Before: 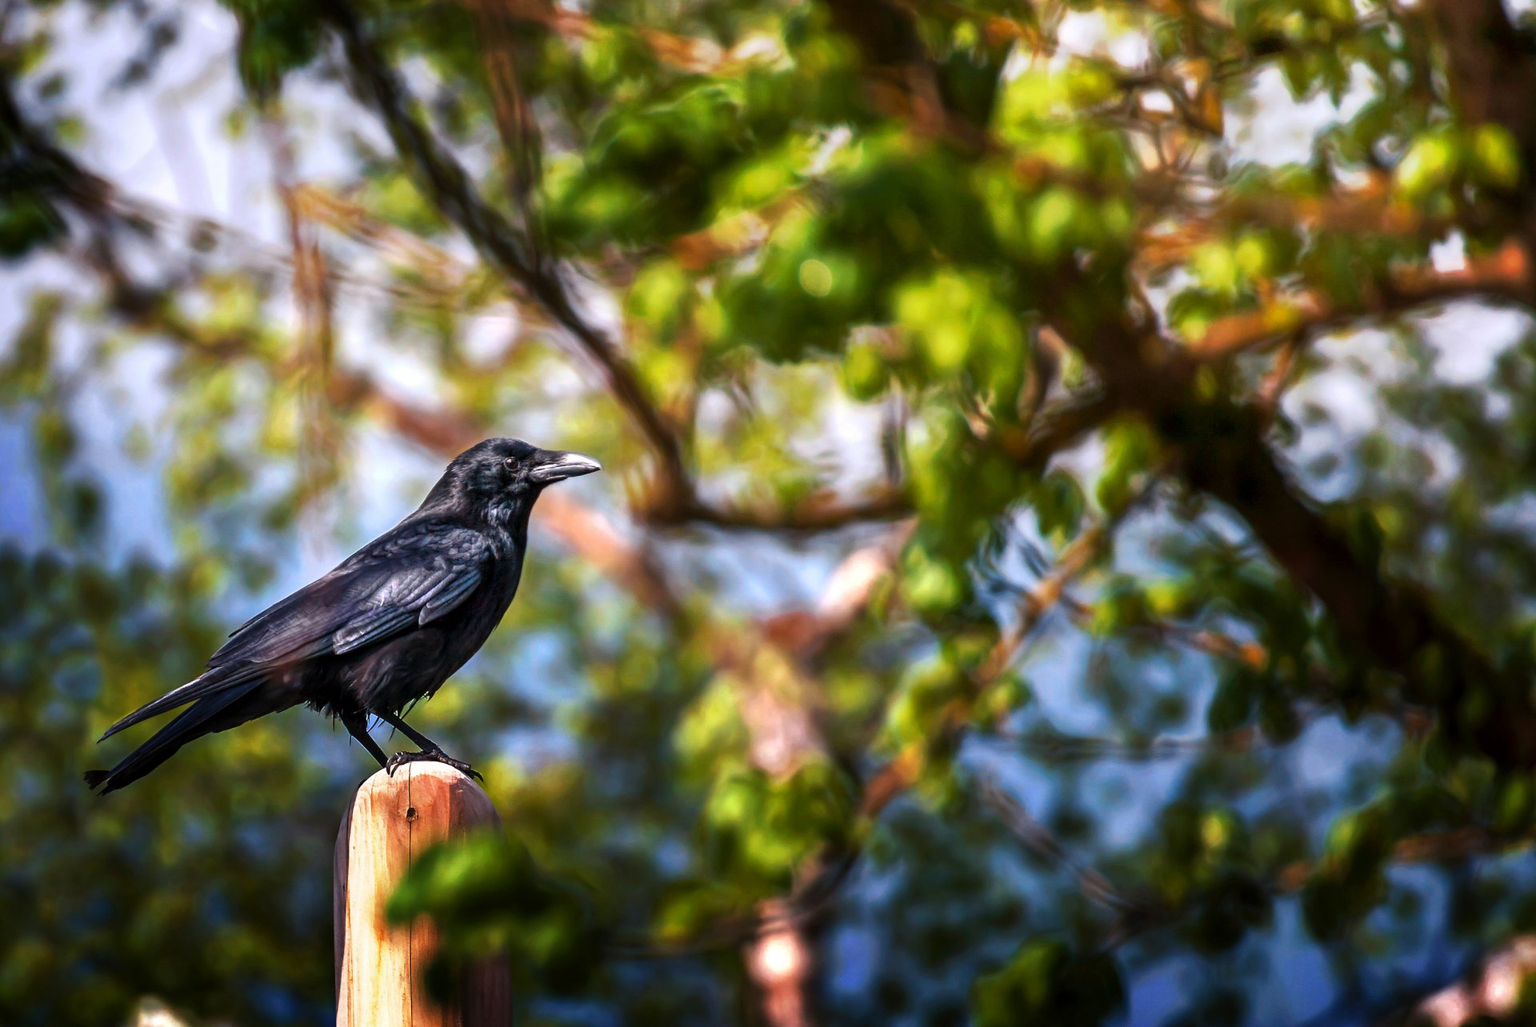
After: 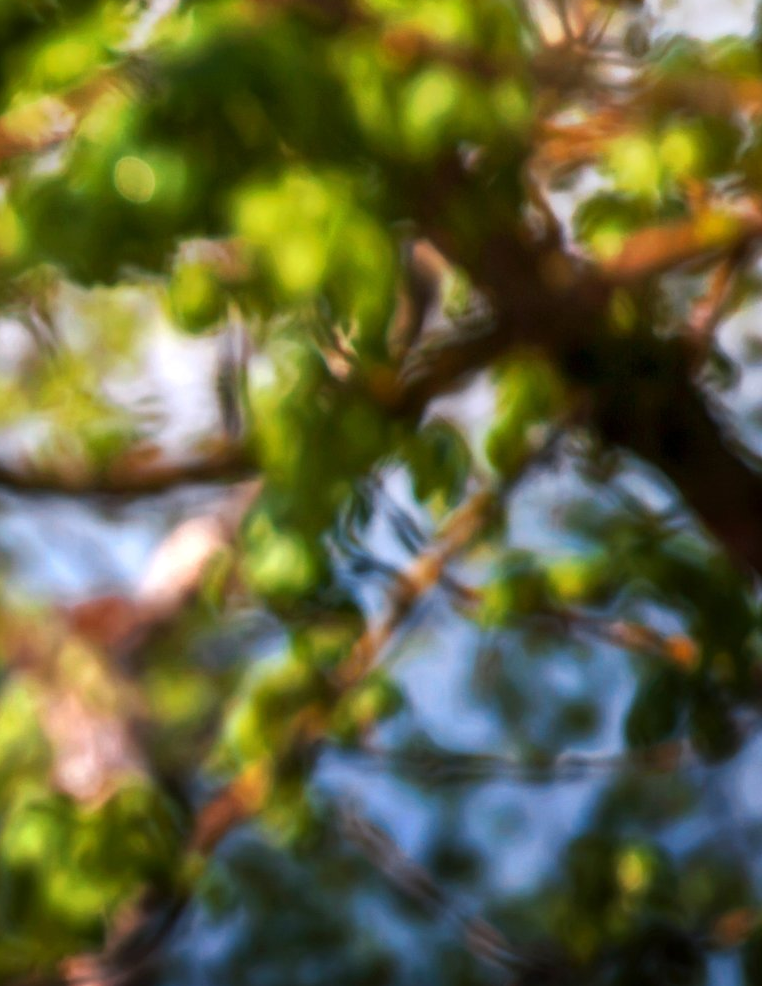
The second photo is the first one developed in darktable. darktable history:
tone equalizer: mask exposure compensation -0.499 EV
crop: left 46.117%, top 13.129%, right 14.147%, bottom 10.072%
